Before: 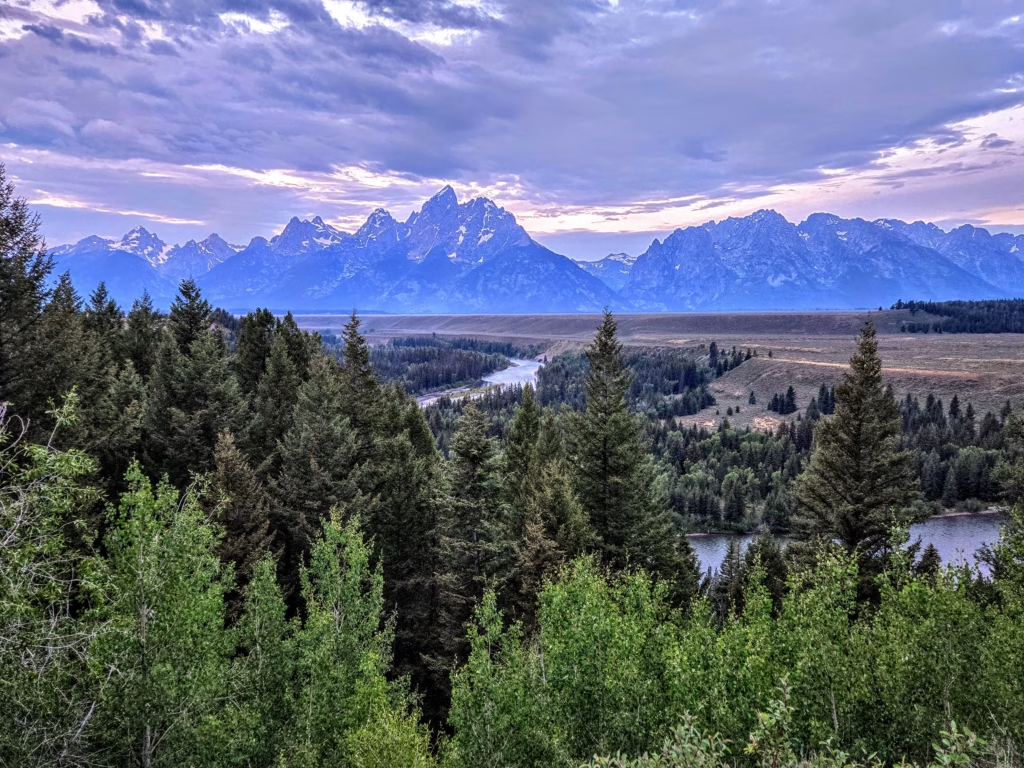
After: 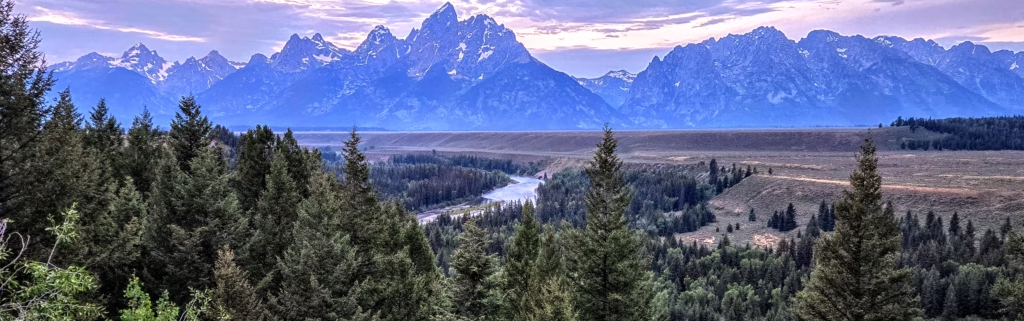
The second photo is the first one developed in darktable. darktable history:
shadows and highlights: shadows 0, highlights 40
crop and rotate: top 23.84%, bottom 34.294%
